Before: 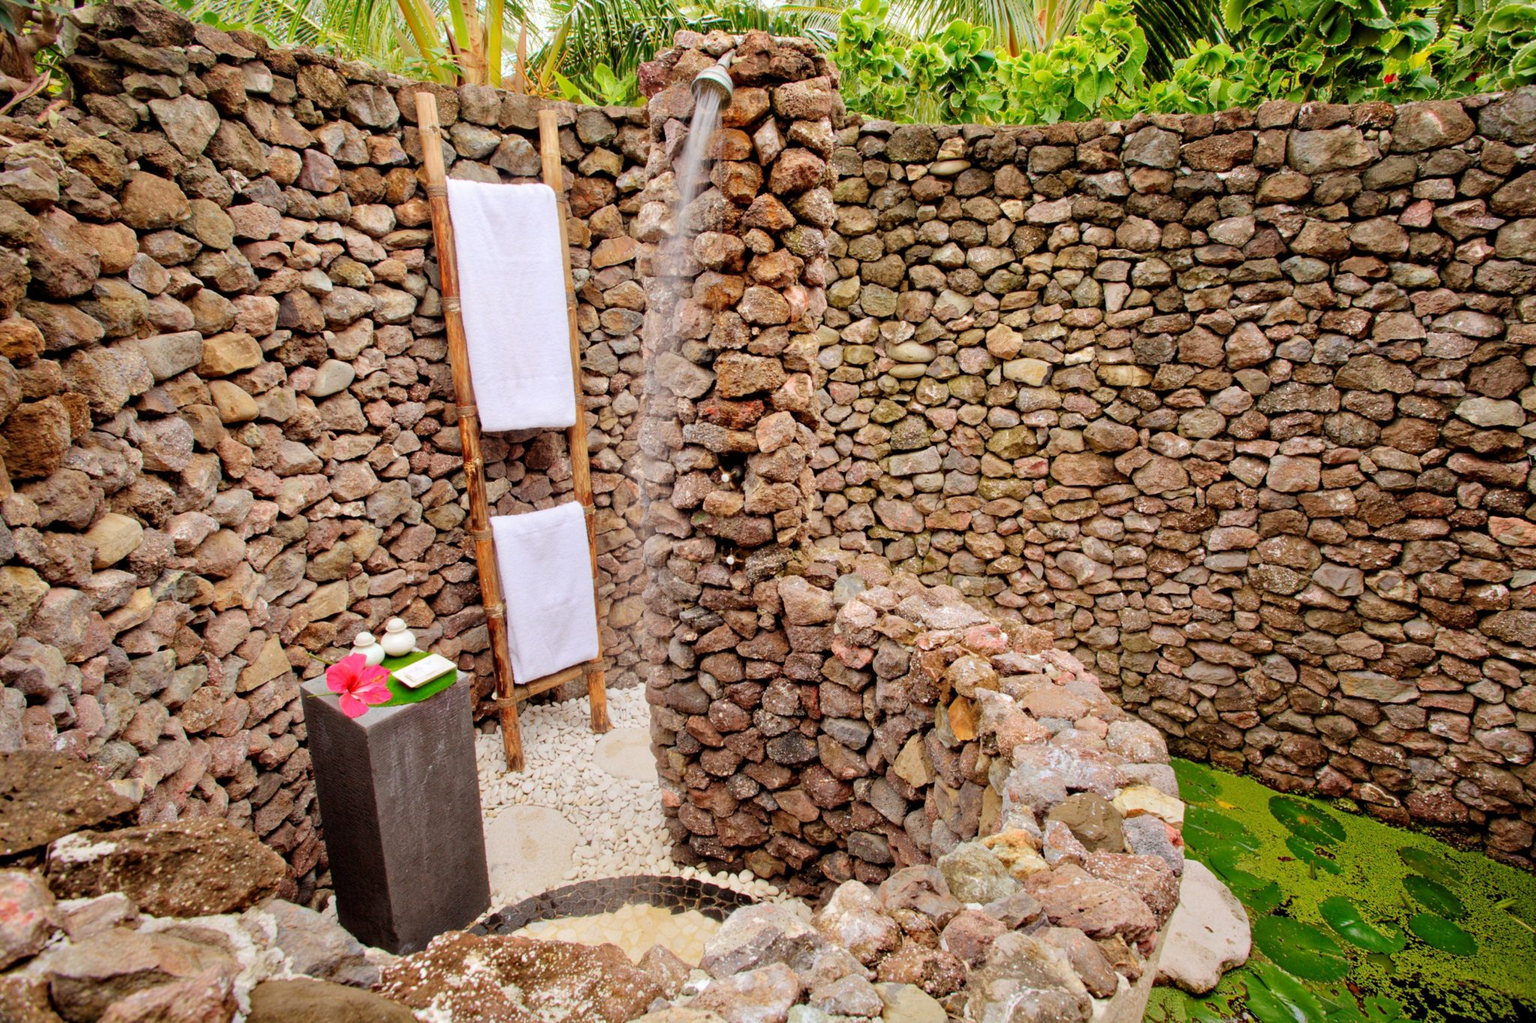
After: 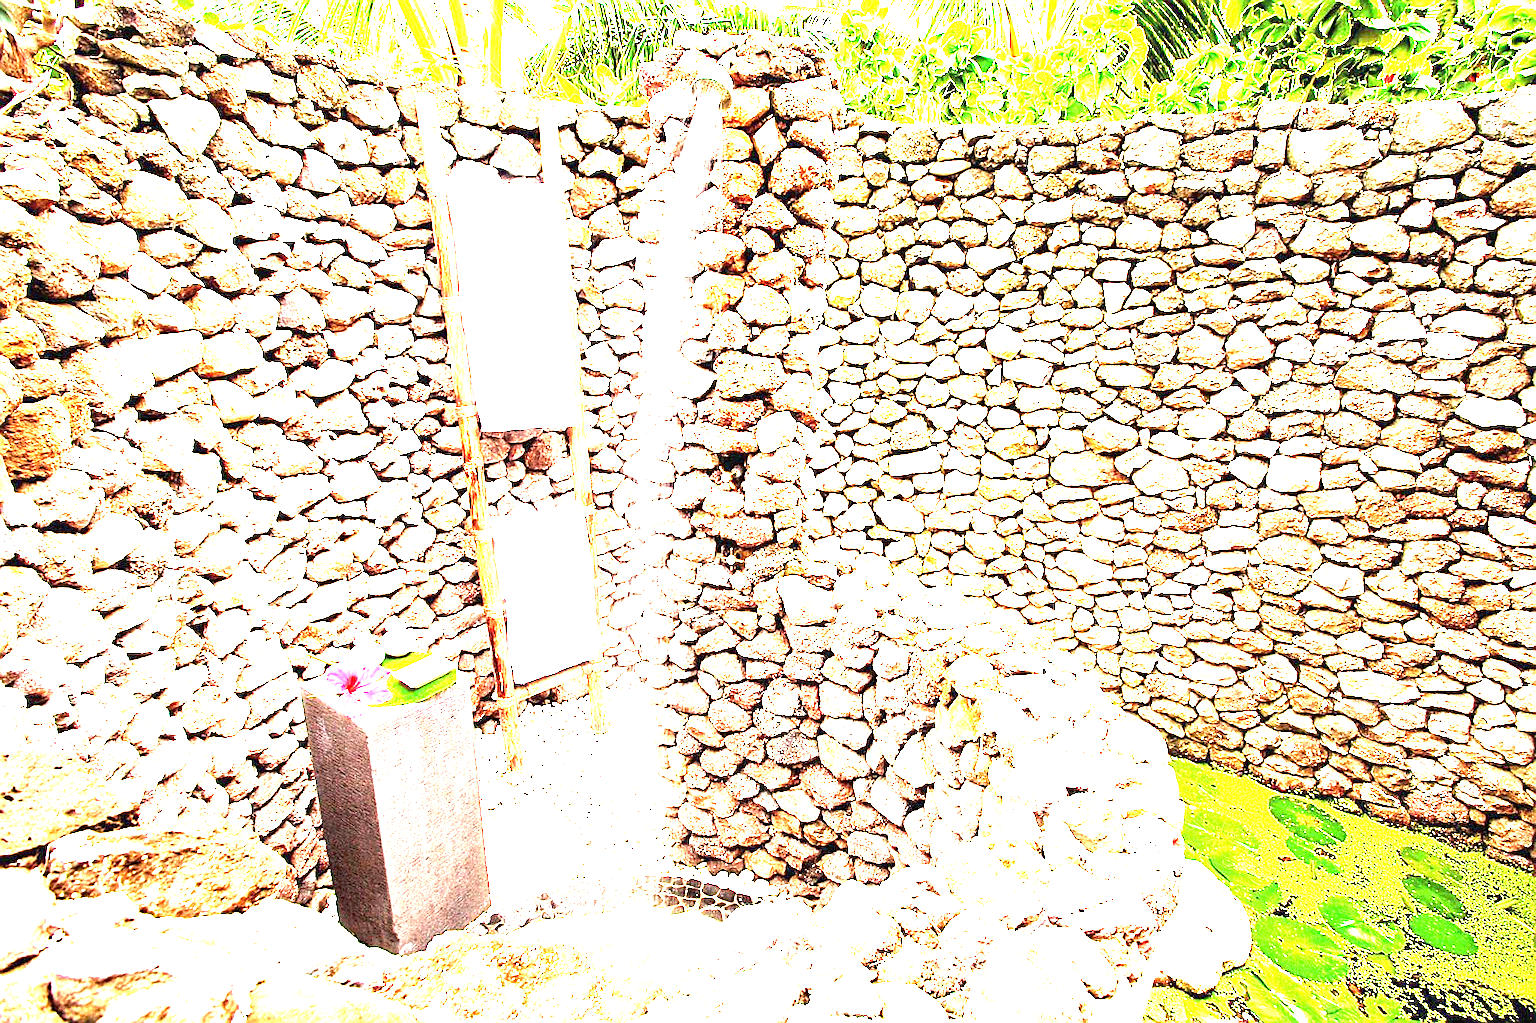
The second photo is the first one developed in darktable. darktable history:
exposure: black level correction 0, exposure 3.951 EV, compensate highlight preservation false
sharpen: radius 1.393, amount 1.25, threshold 0.765
